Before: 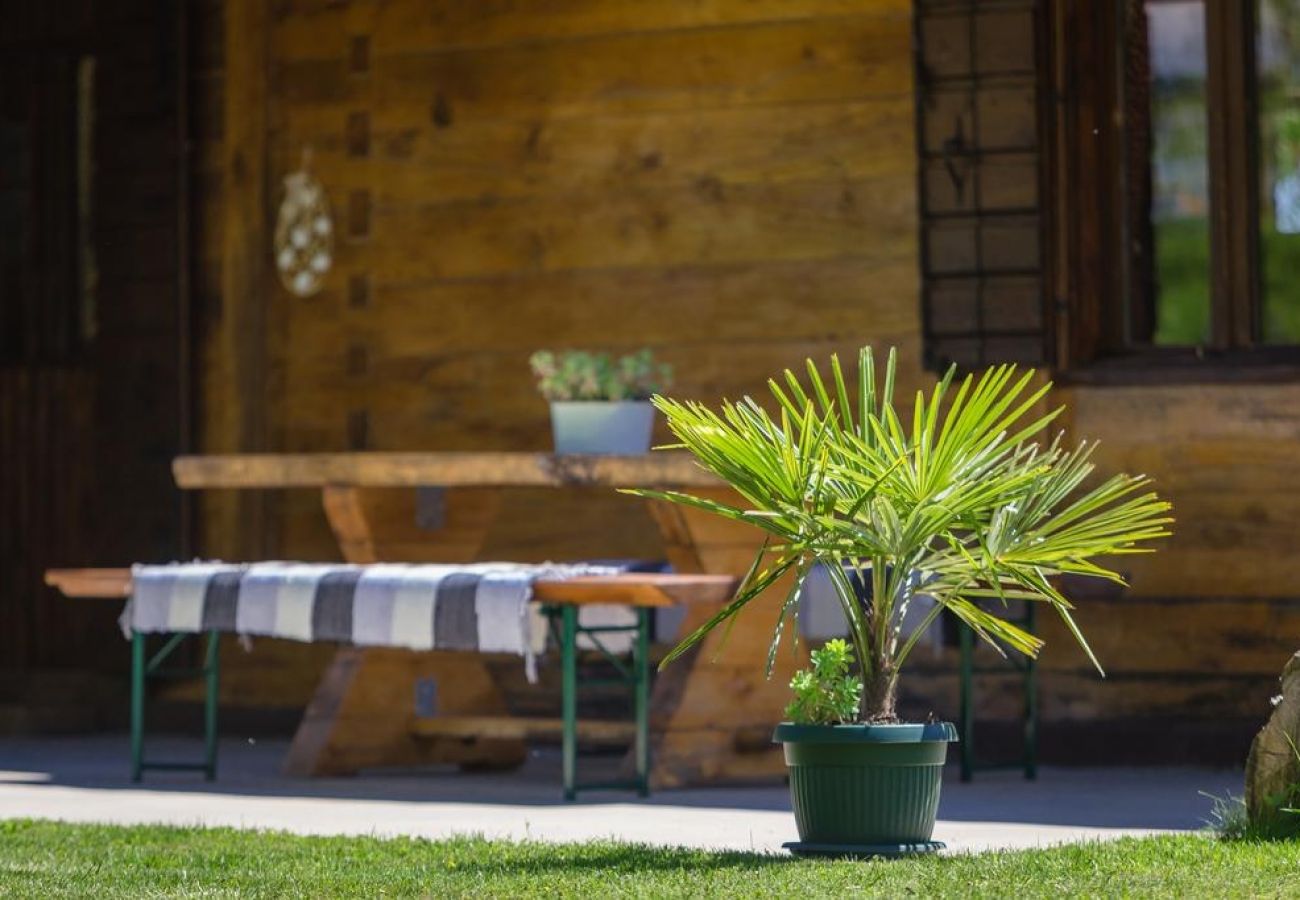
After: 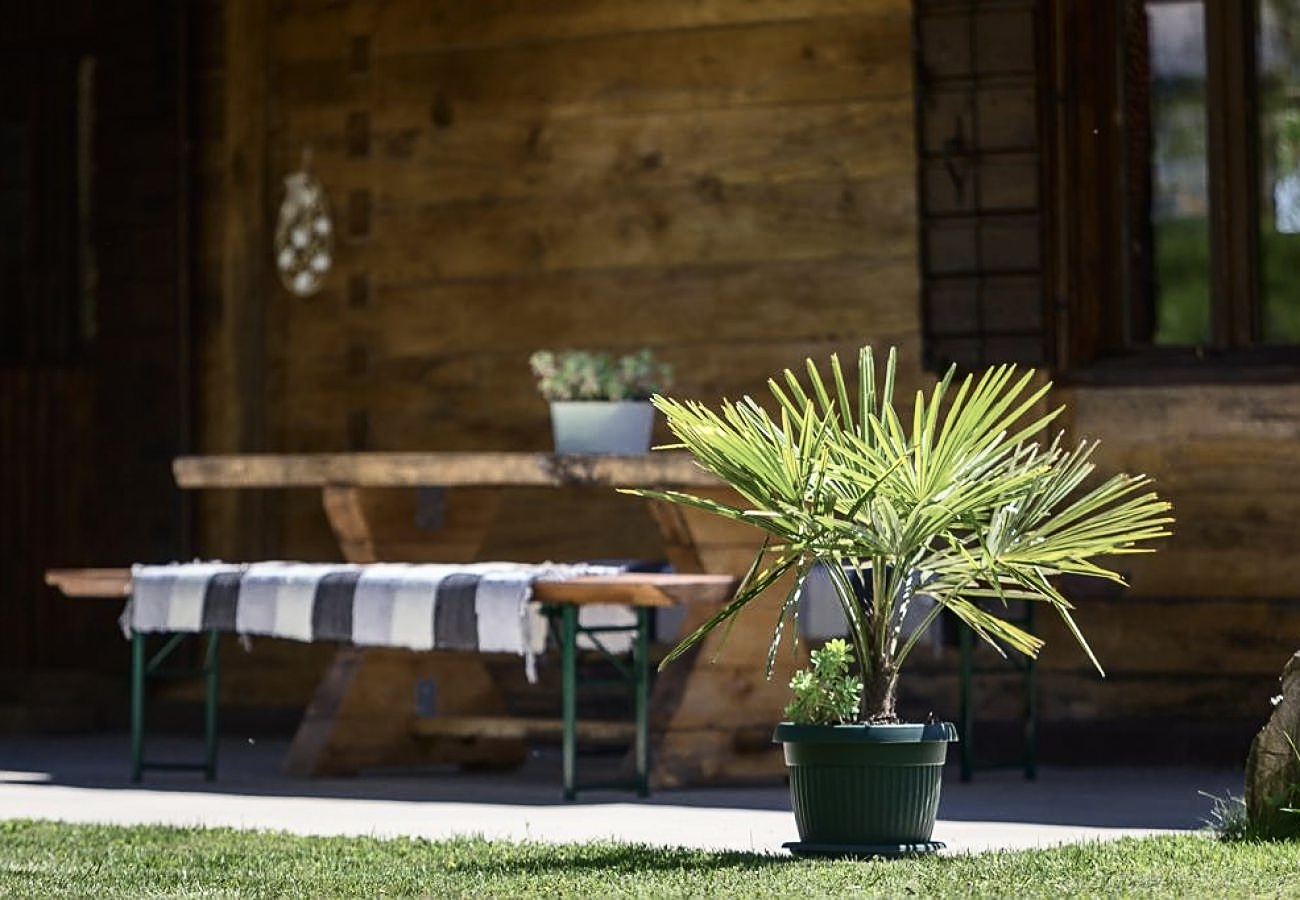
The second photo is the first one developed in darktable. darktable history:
contrast brightness saturation: contrast 0.249, saturation -0.313
sharpen: on, module defaults
